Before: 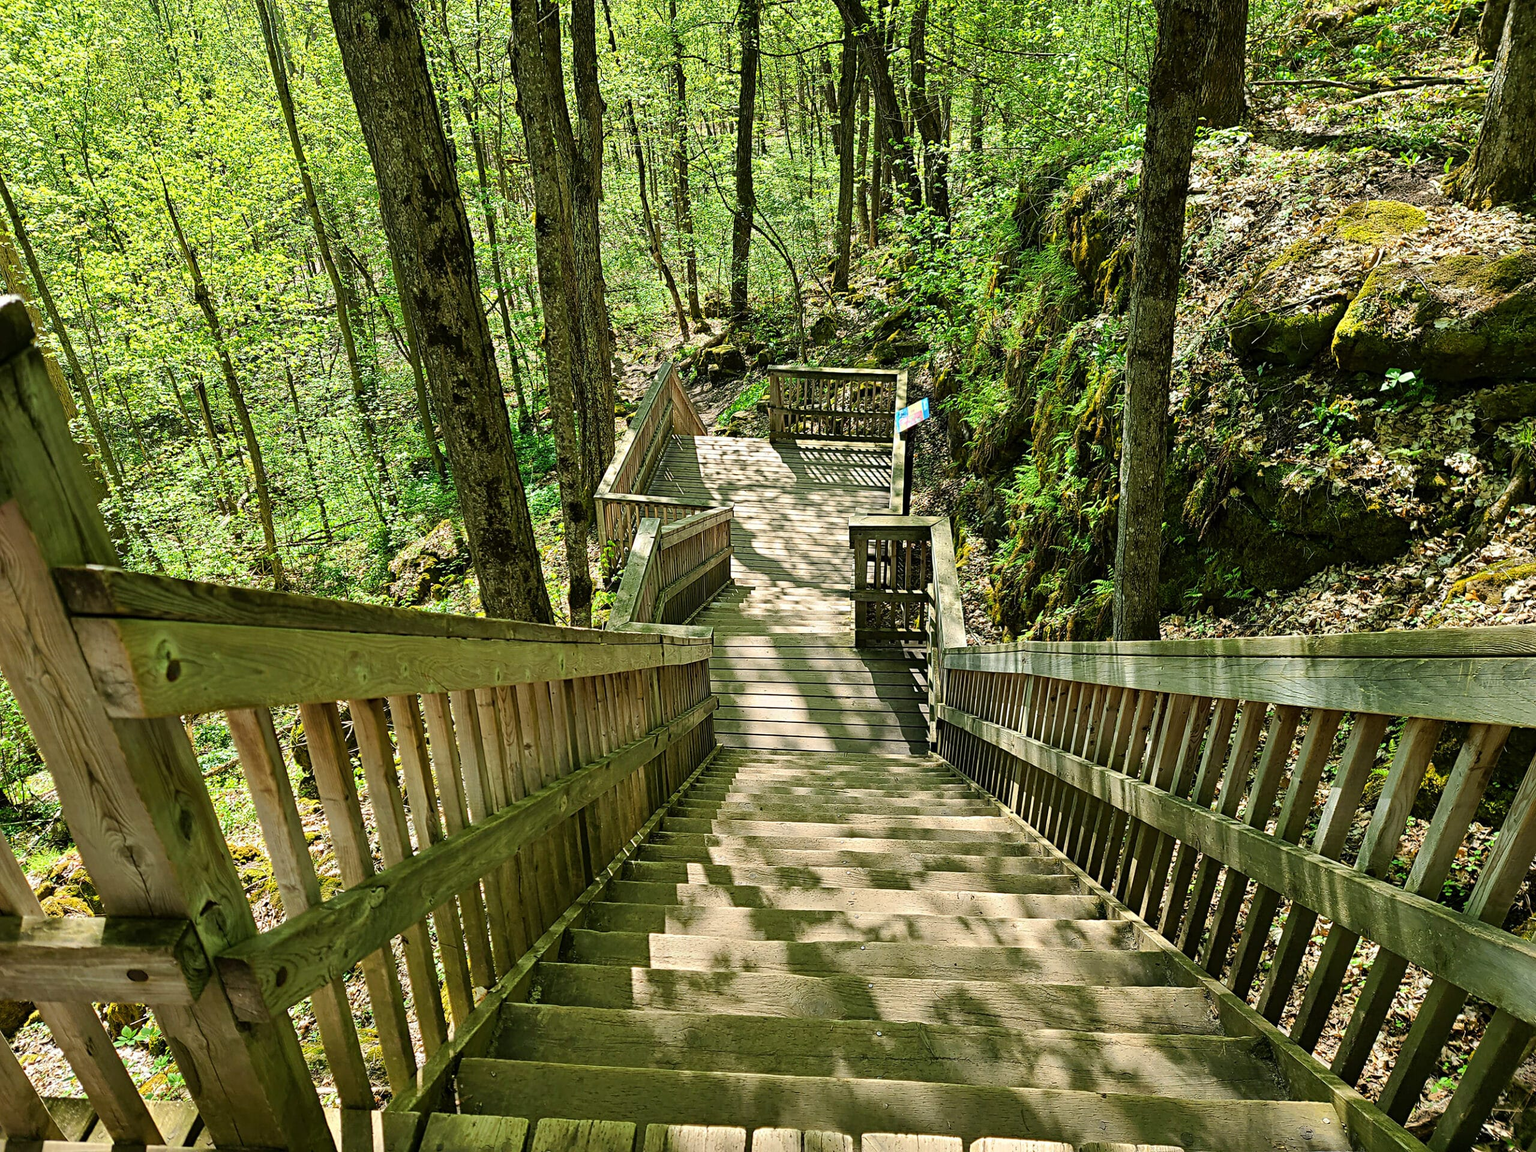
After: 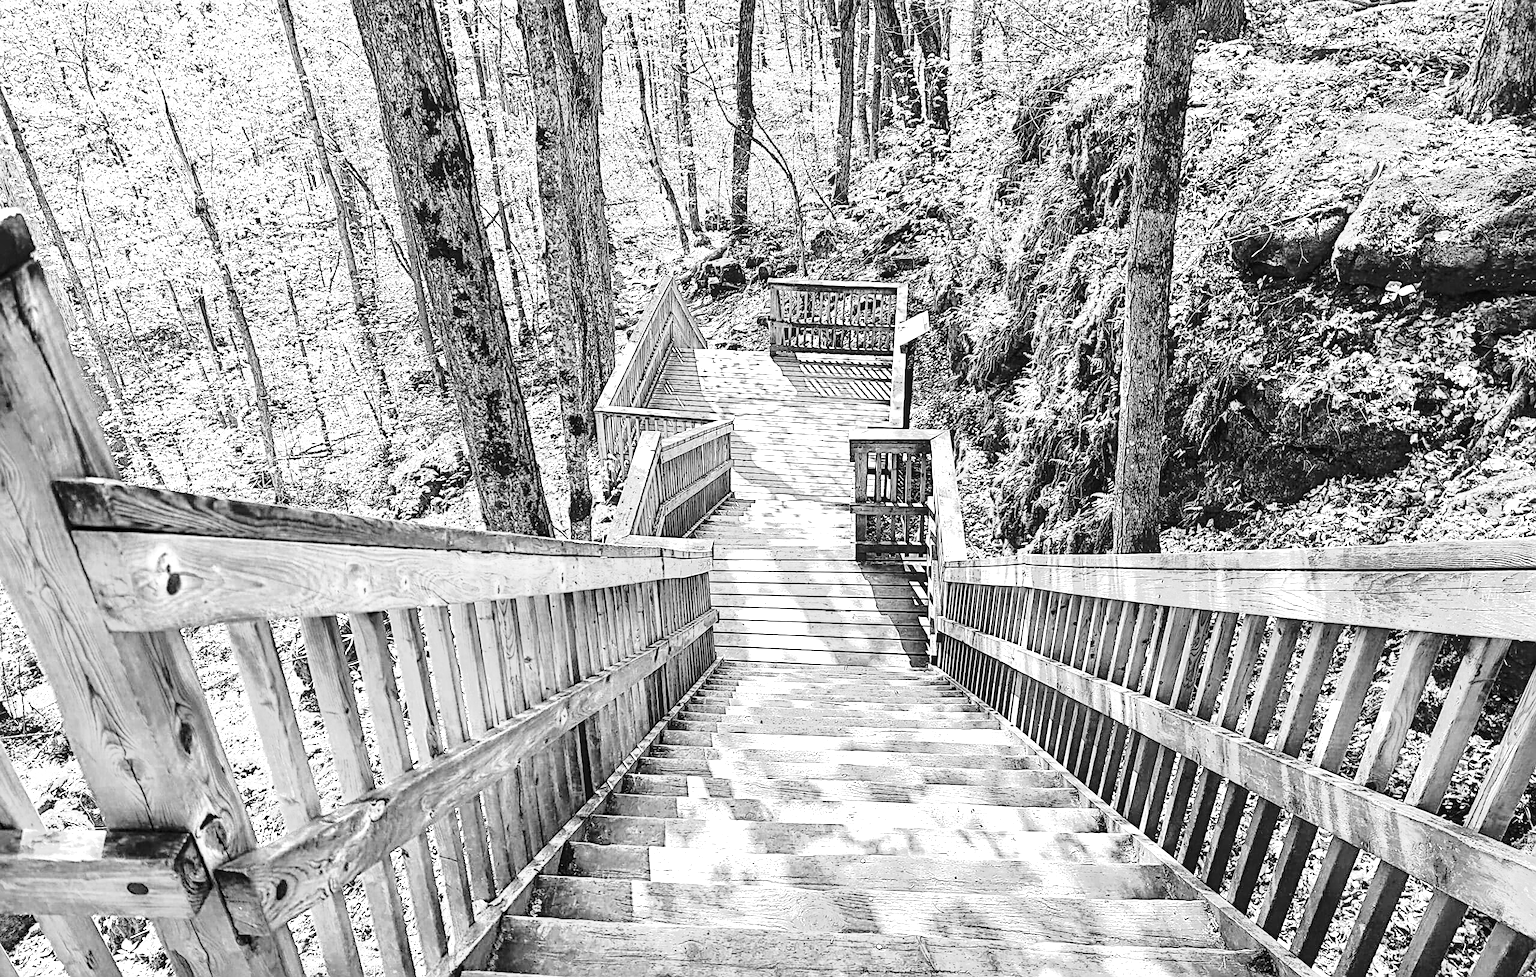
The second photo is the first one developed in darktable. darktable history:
color correction: highlights a* 16.7, highlights b* 0.319, shadows a* -15.28, shadows b* -14.43, saturation 1.46
crop: top 7.593%, bottom 7.552%
sharpen: on, module defaults
color zones: curves: ch0 [(0.002, 0.593) (0.143, 0.417) (0.285, 0.541) (0.455, 0.289) (0.608, 0.327) (0.727, 0.283) (0.869, 0.571) (1, 0.603)]; ch1 [(0, 0) (0.143, 0) (0.286, 0) (0.429, 0) (0.571, 0) (0.714, 0) (0.857, 0)]
exposure: black level correction 0, exposure 1.483 EV, compensate highlight preservation false
tone equalizer: on, module defaults
local contrast: on, module defaults
base curve: curves: ch0 [(0, 0) (0.028, 0.03) (0.121, 0.232) (0.46, 0.748) (0.859, 0.968) (1, 1)], preserve colors none
